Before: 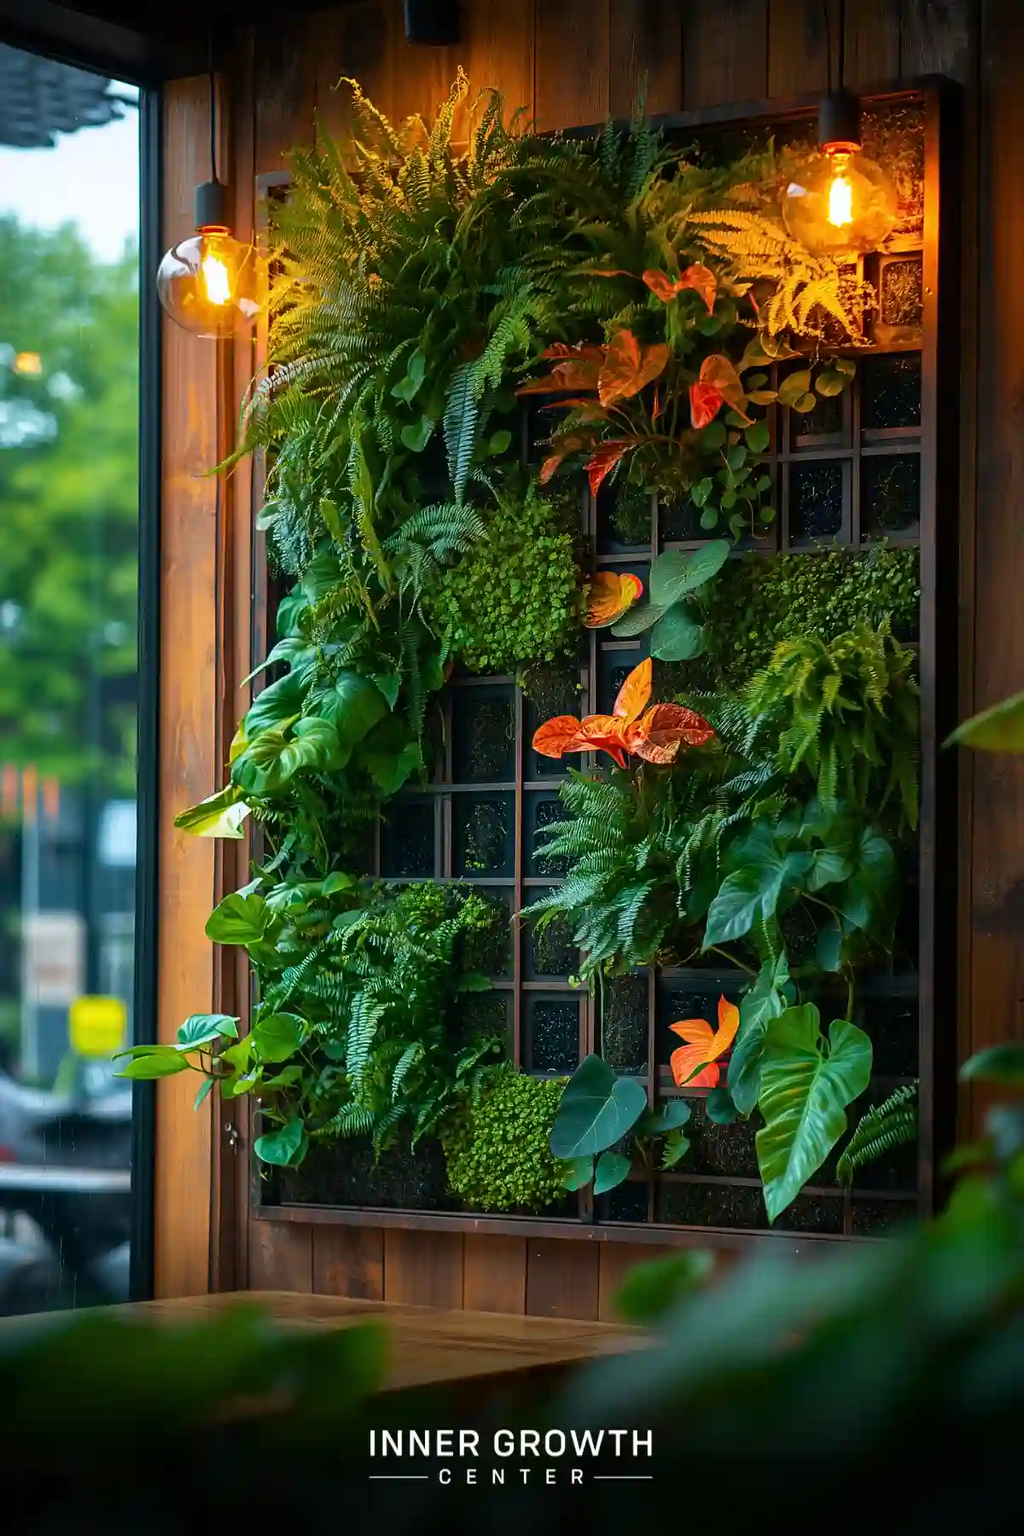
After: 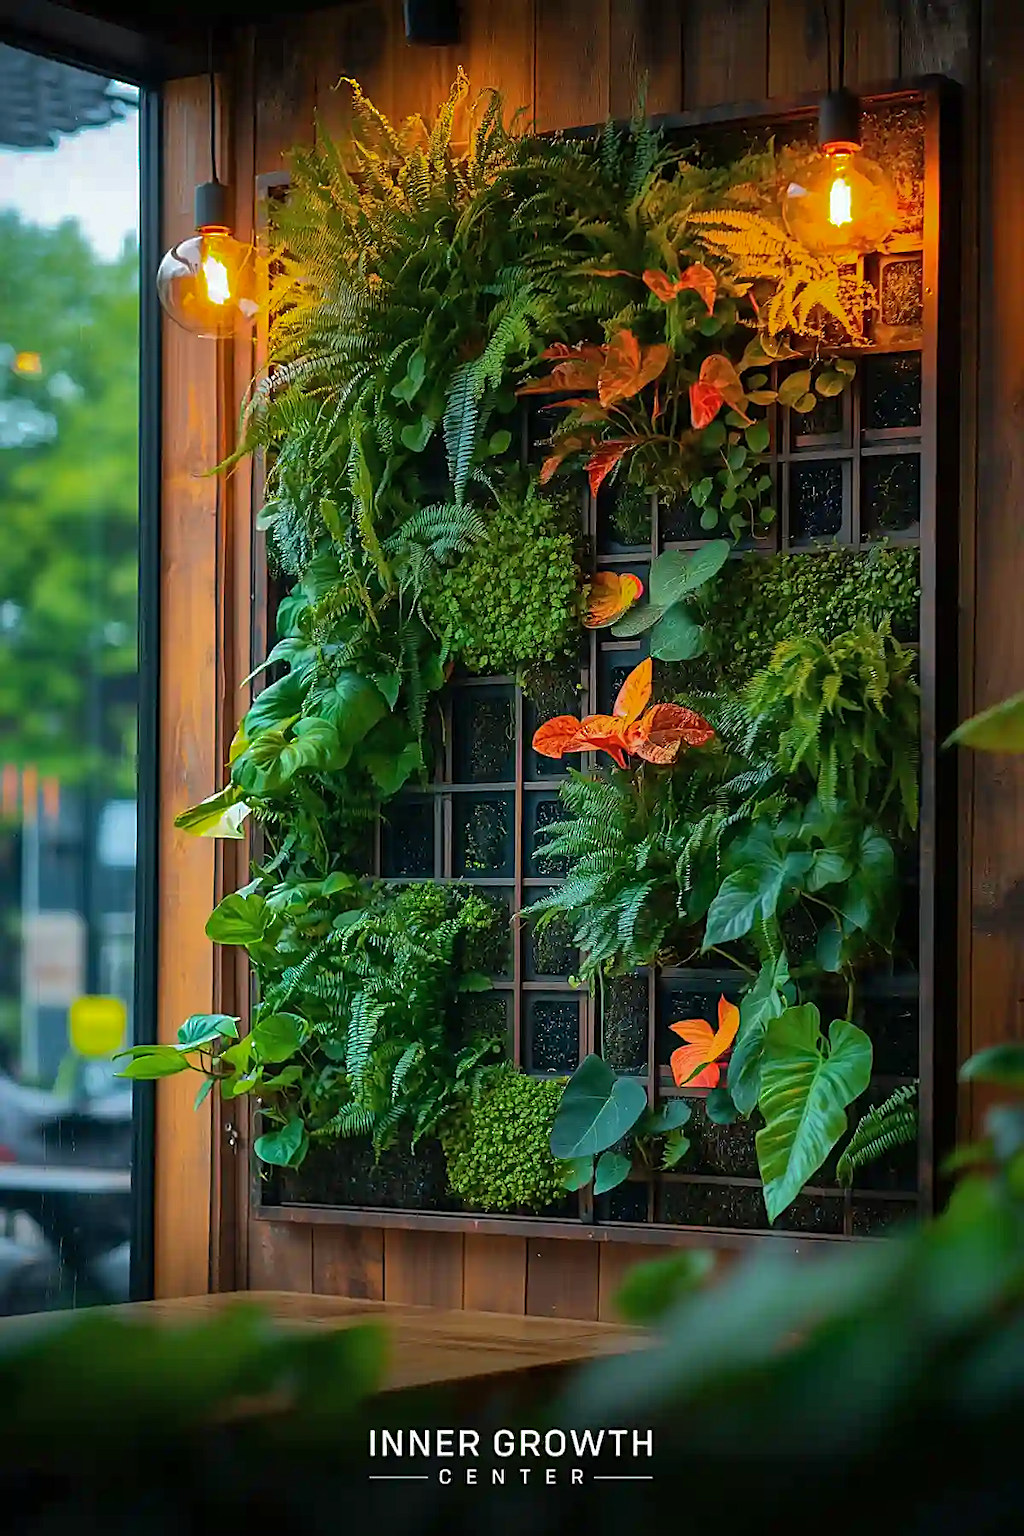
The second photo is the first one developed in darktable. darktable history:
sharpen: on, module defaults
shadows and highlights: shadows 38.43, highlights -74.54
